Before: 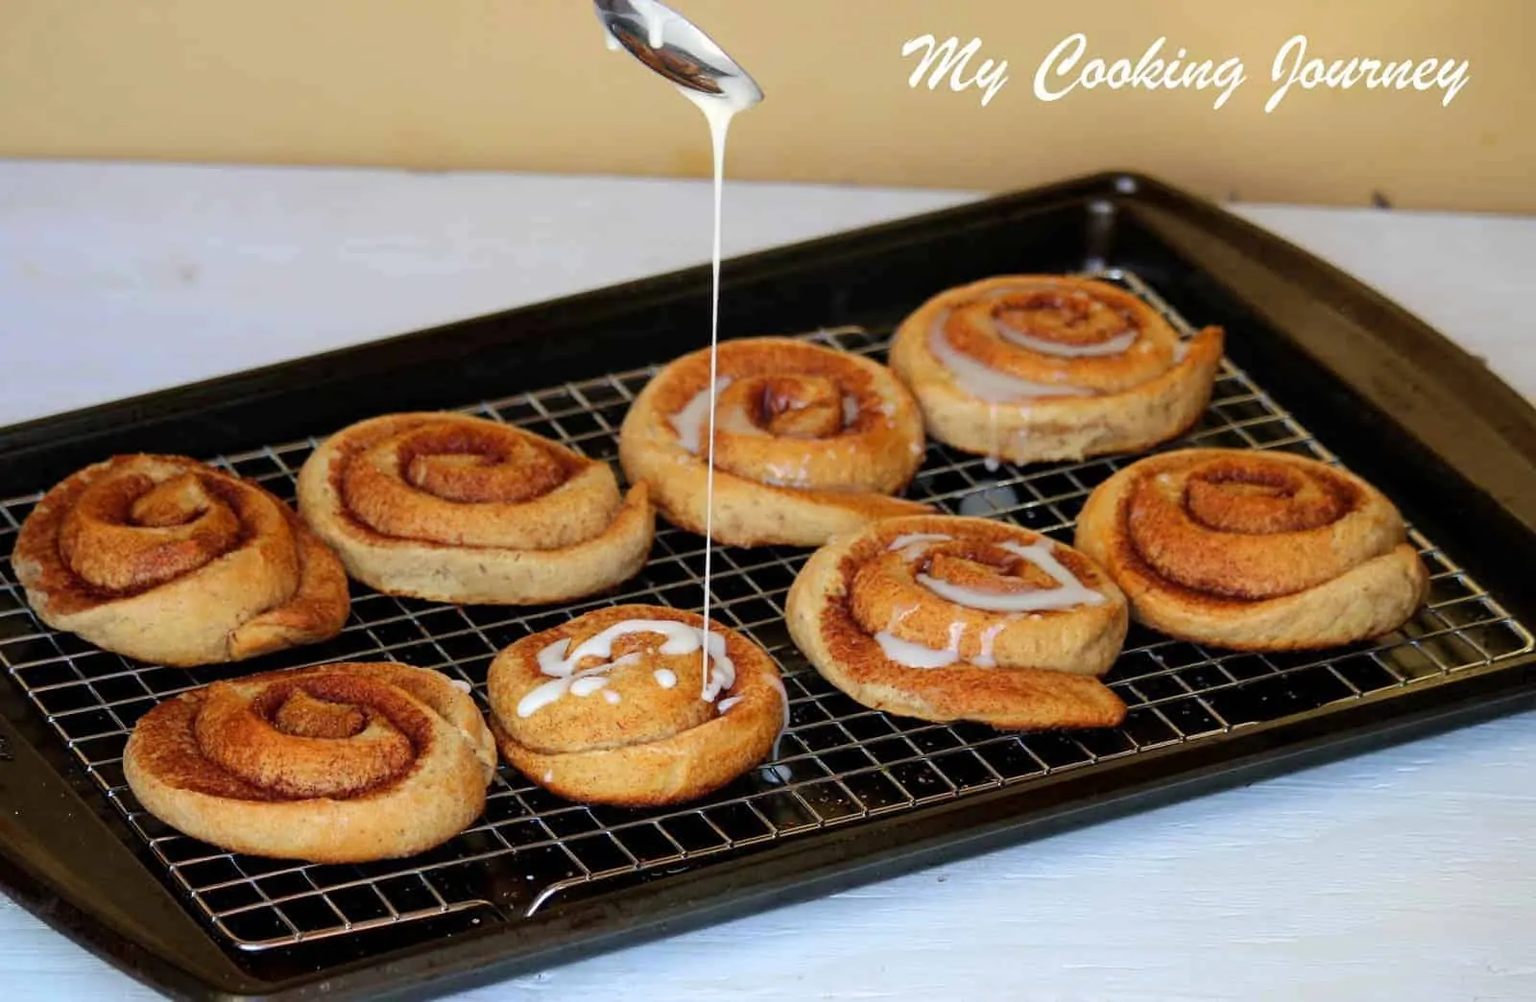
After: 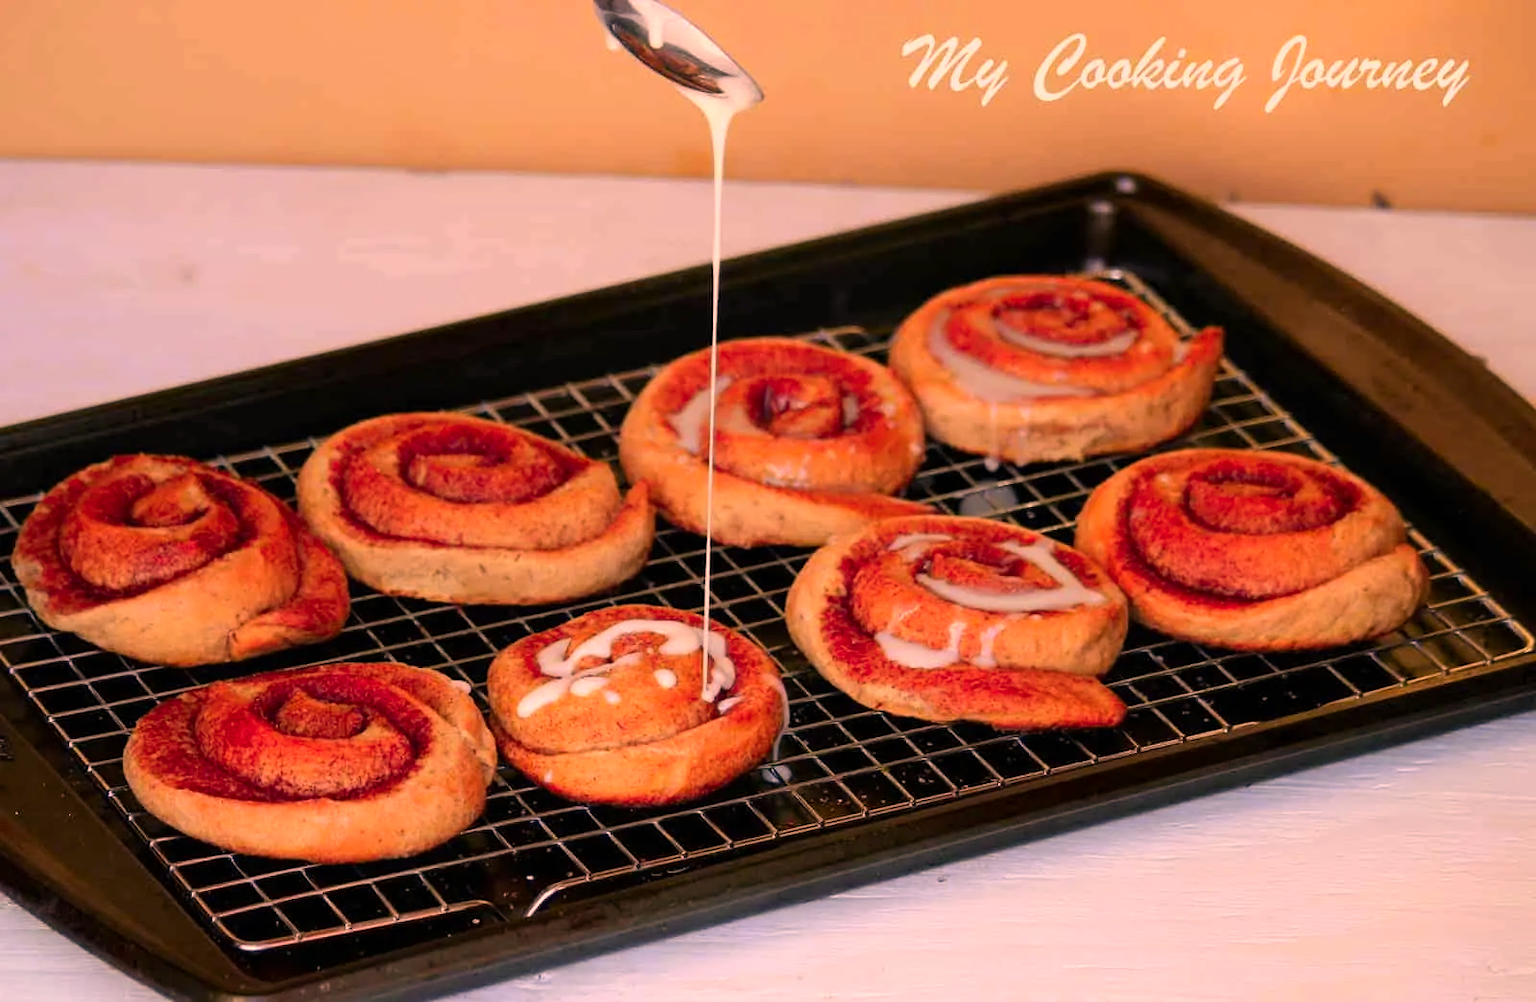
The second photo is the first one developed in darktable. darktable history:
color zones: curves: ch1 [(0.239, 0.552) (0.75, 0.5)]; ch2 [(0.25, 0.462) (0.749, 0.457)], mix 25.94%
color correction: highlights a* 21.88, highlights b* 22.25
